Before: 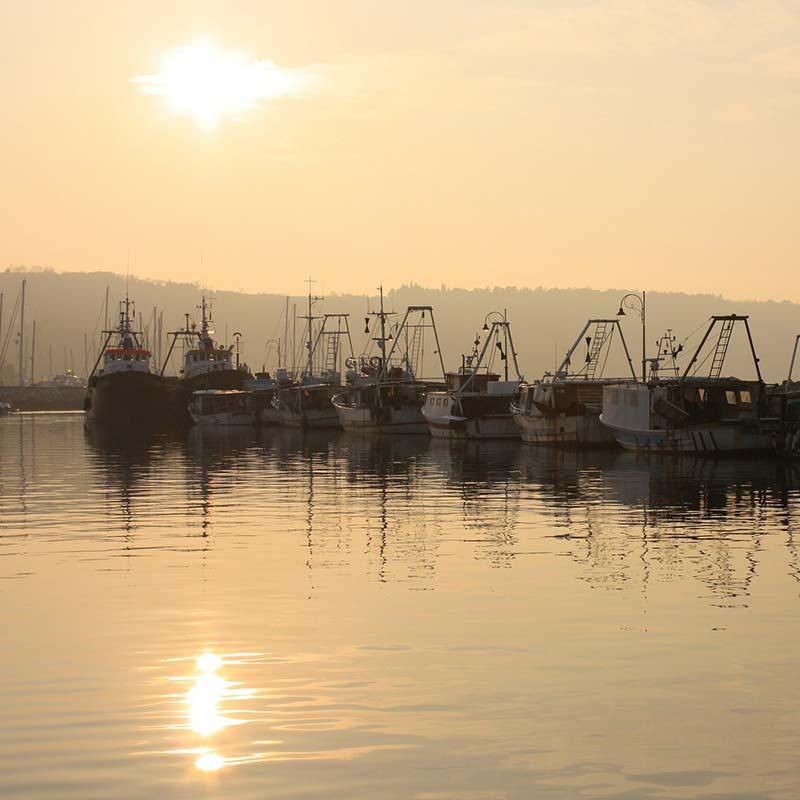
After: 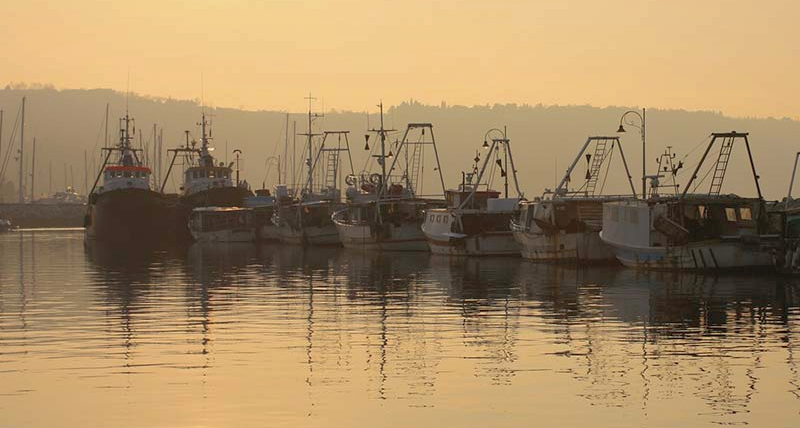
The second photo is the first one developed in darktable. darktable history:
crop and rotate: top 23.043%, bottom 23.437%
shadows and highlights: on, module defaults
